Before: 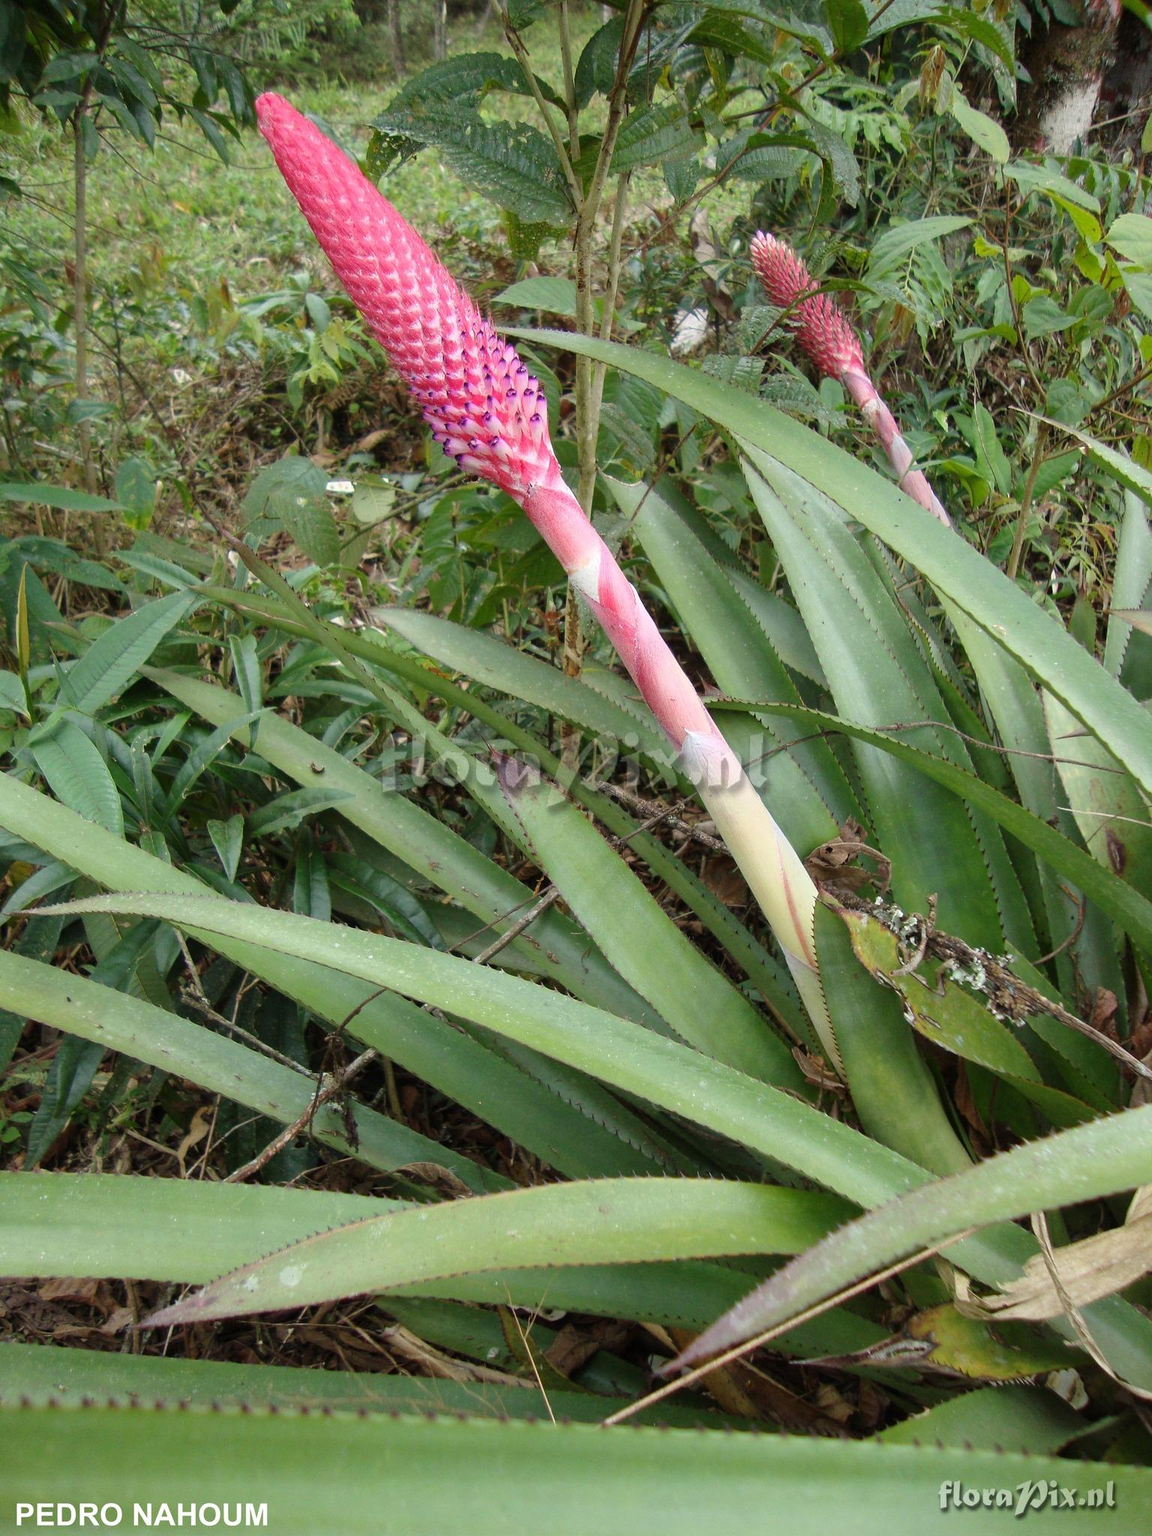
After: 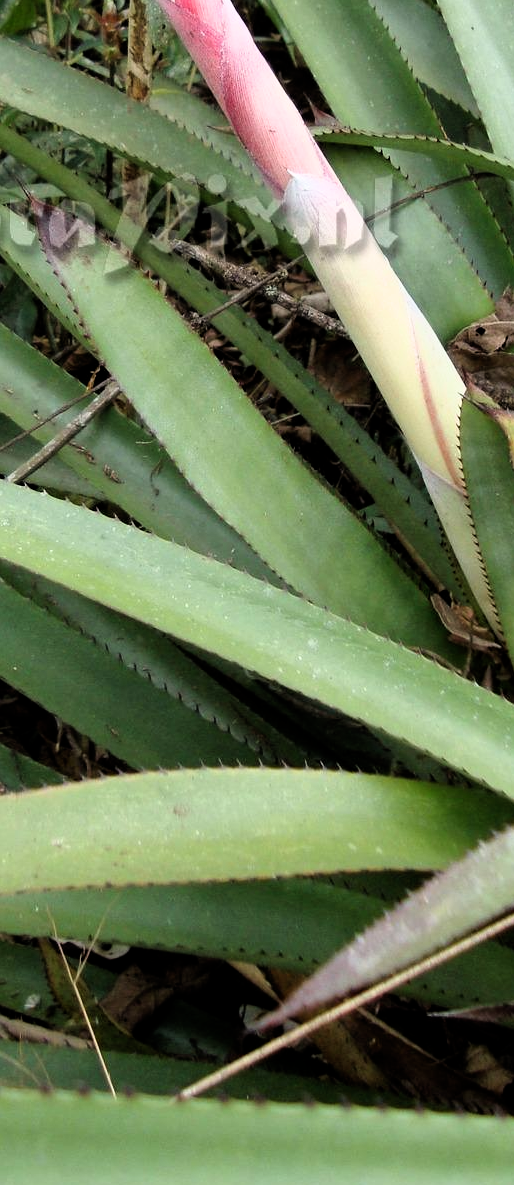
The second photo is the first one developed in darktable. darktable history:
crop: left 40.721%, top 39.195%, right 25.782%, bottom 2.918%
filmic rgb: black relative exposure -8.73 EV, white relative exposure 2.7 EV, target black luminance 0%, hardness 6.27, latitude 77.39%, contrast 1.329, shadows ↔ highlights balance -0.301%, iterations of high-quality reconstruction 0
